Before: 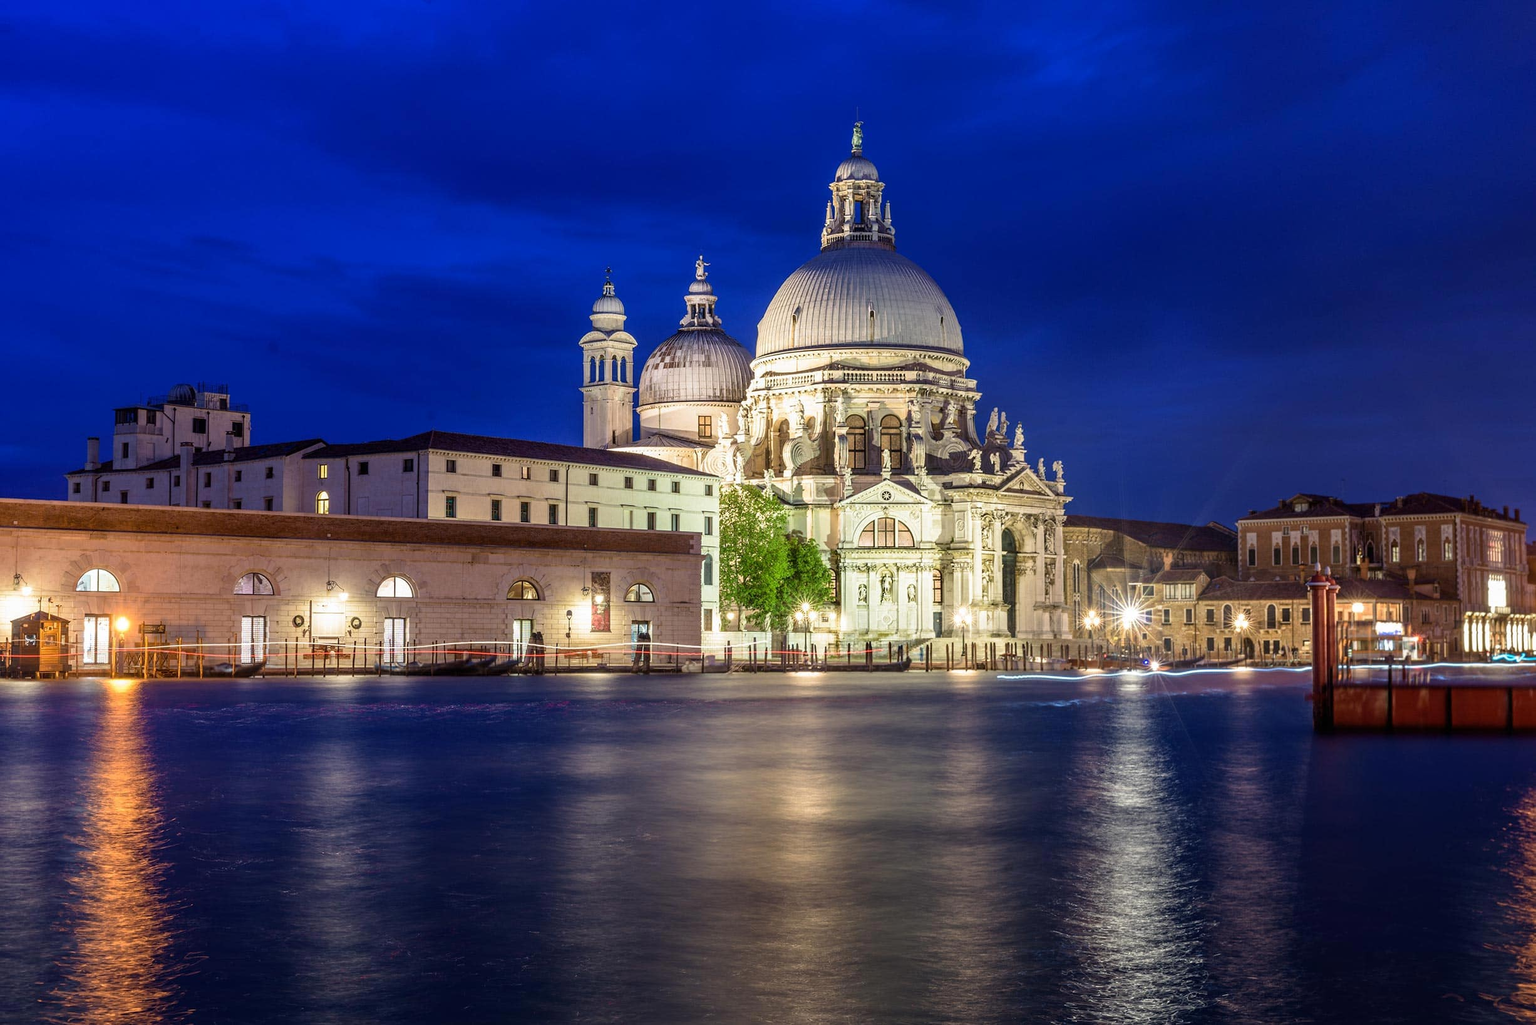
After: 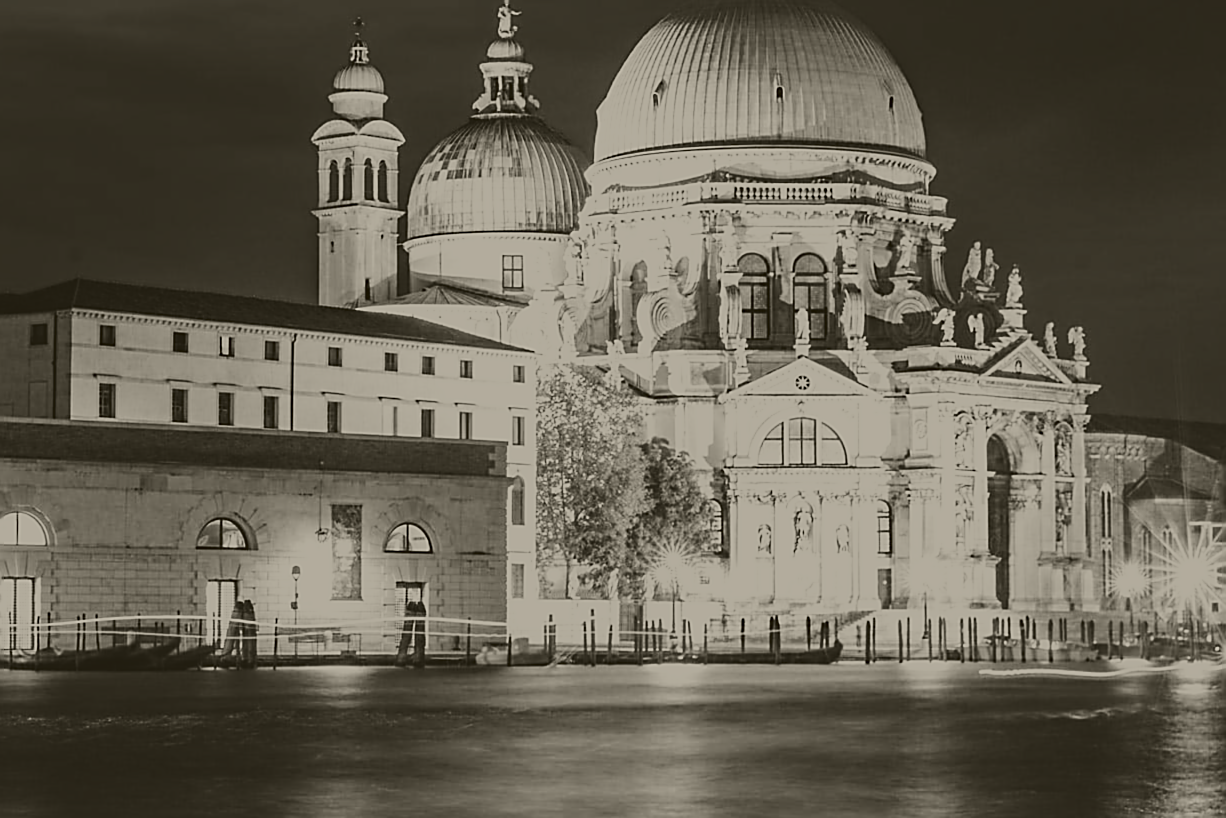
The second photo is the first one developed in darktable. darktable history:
haze removal: compatibility mode true, adaptive false
lowpass: radius 0.76, contrast 1.56, saturation 0, unbound 0
exposure: black level correction 0, exposure 0.7 EV, compensate exposure bias true, compensate highlight preservation false
crop: left 25%, top 25%, right 25%, bottom 25%
colorize: hue 41.44°, saturation 22%, source mix 60%, lightness 10.61%
sharpen: radius 1.4, amount 1.25, threshold 0.7
